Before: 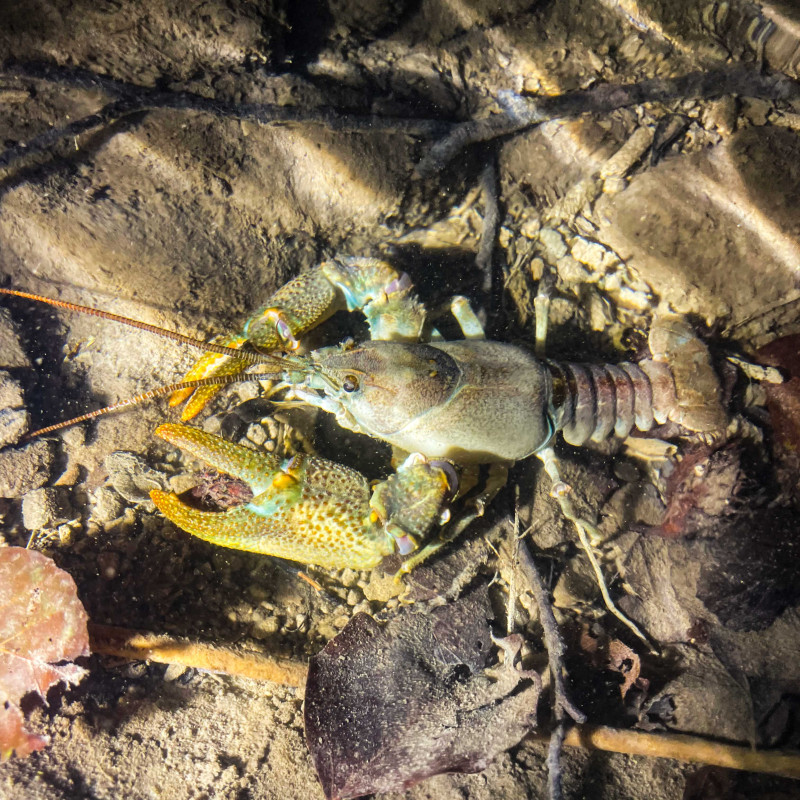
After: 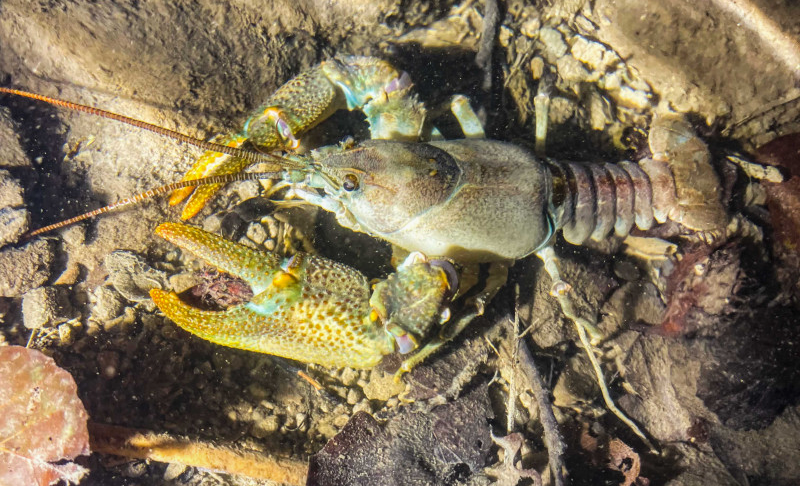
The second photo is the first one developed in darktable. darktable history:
crop and rotate: top 25.173%, bottom 14.053%
local contrast: detail 109%
